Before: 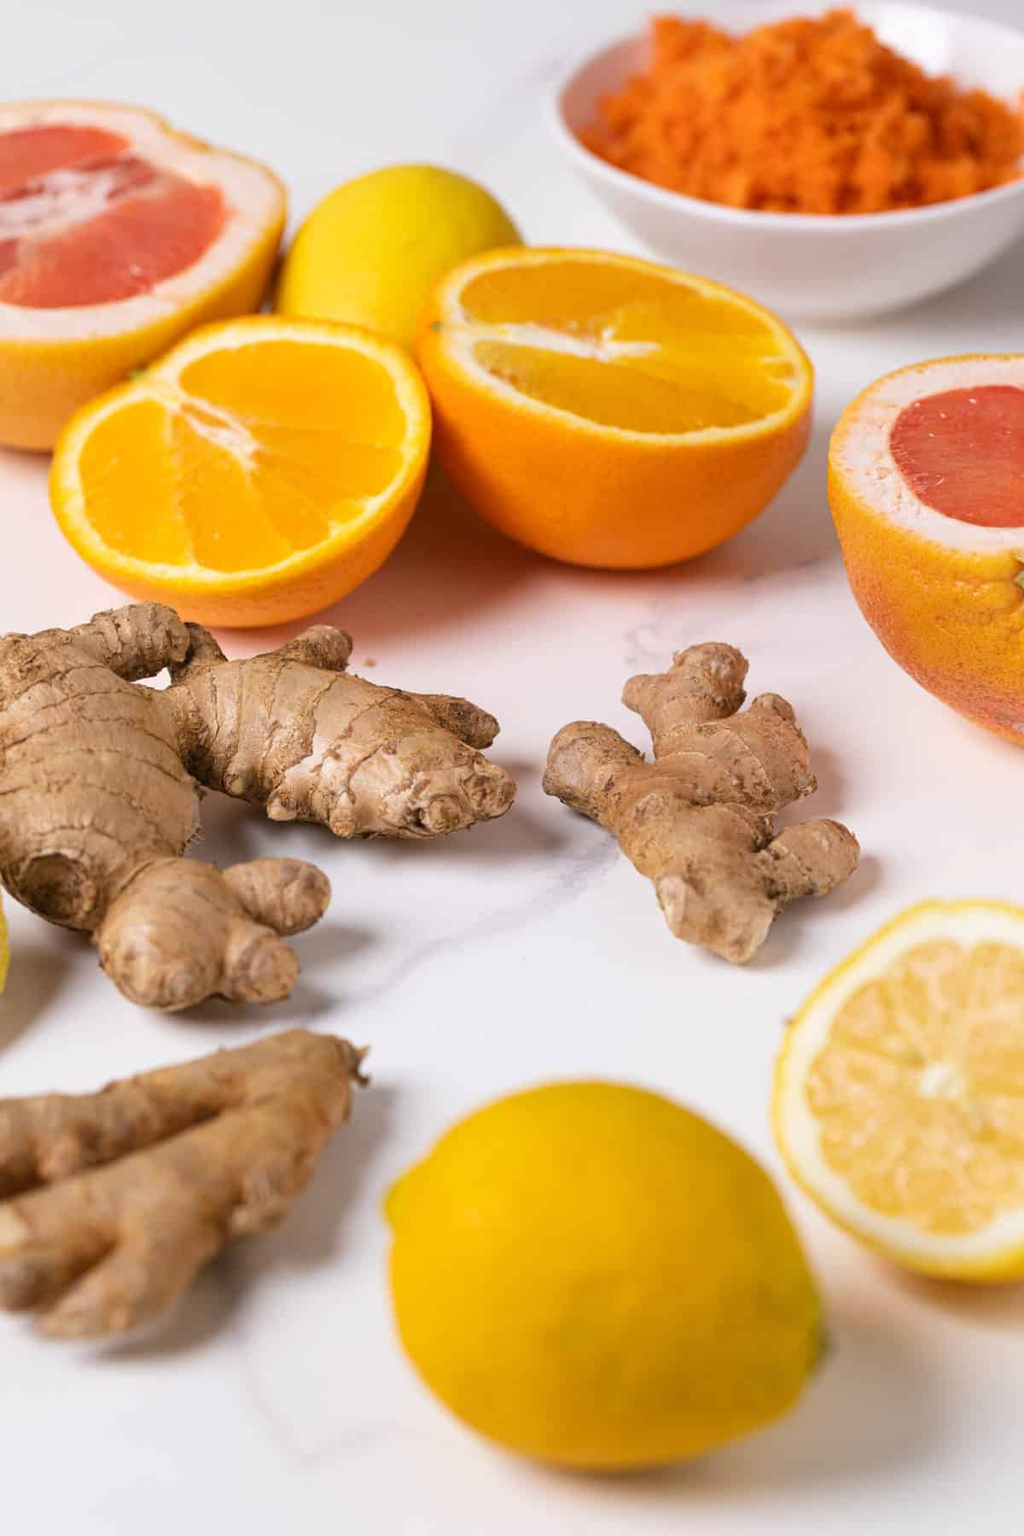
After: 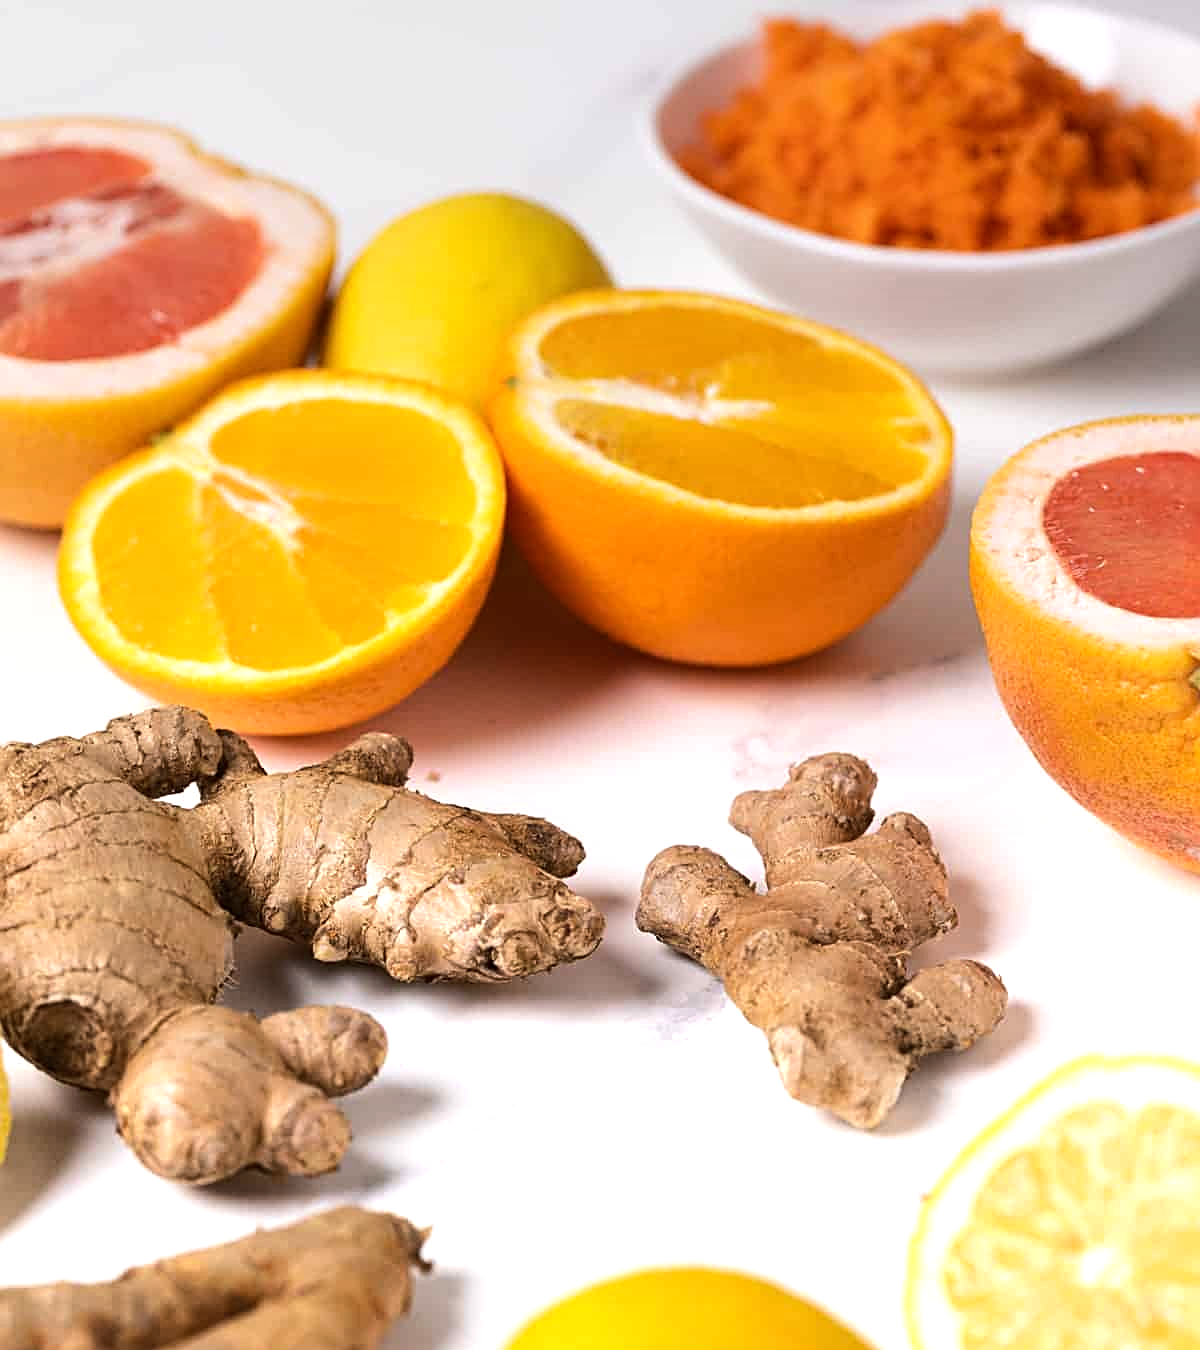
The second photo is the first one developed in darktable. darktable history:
tone equalizer: -8 EV -0.75 EV, -7 EV -0.7 EV, -6 EV -0.6 EV, -5 EV -0.4 EV, -3 EV 0.4 EV, -2 EV 0.6 EV, -1 EV 0.7 EV, +0 EV 0.75 EV, edges refinement/feathering 500, mask exposure compensation -1.57 EV, preserve details no
graduated density: on, module defaults
crop: bottom 24.988%
sharpen: on, module defaults
